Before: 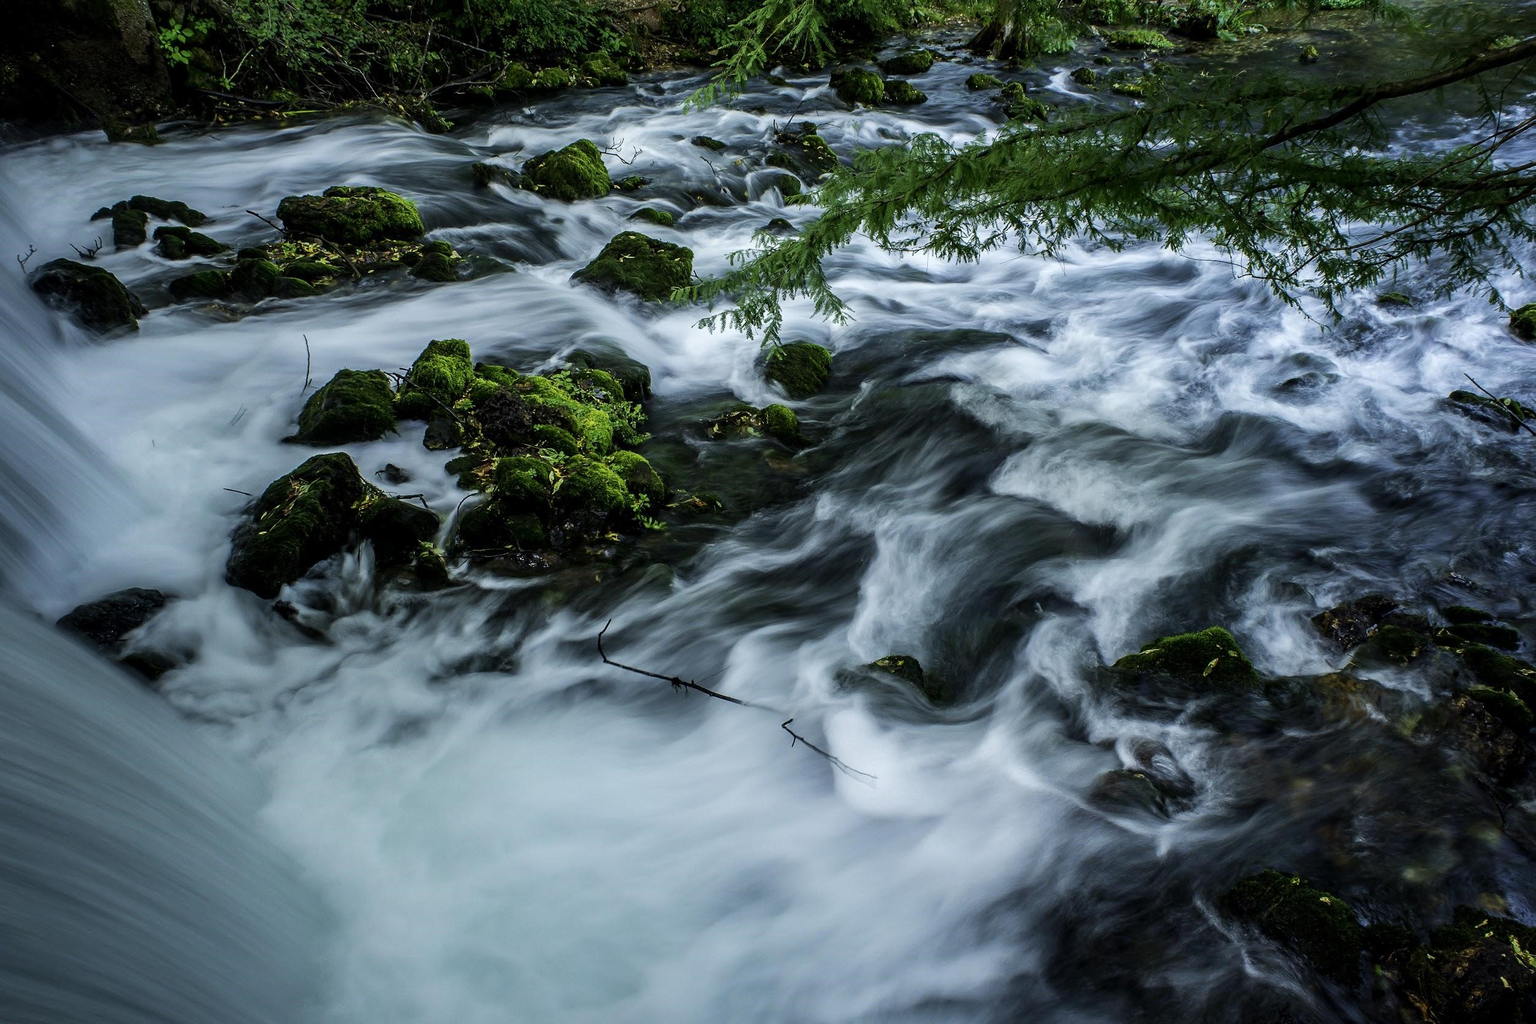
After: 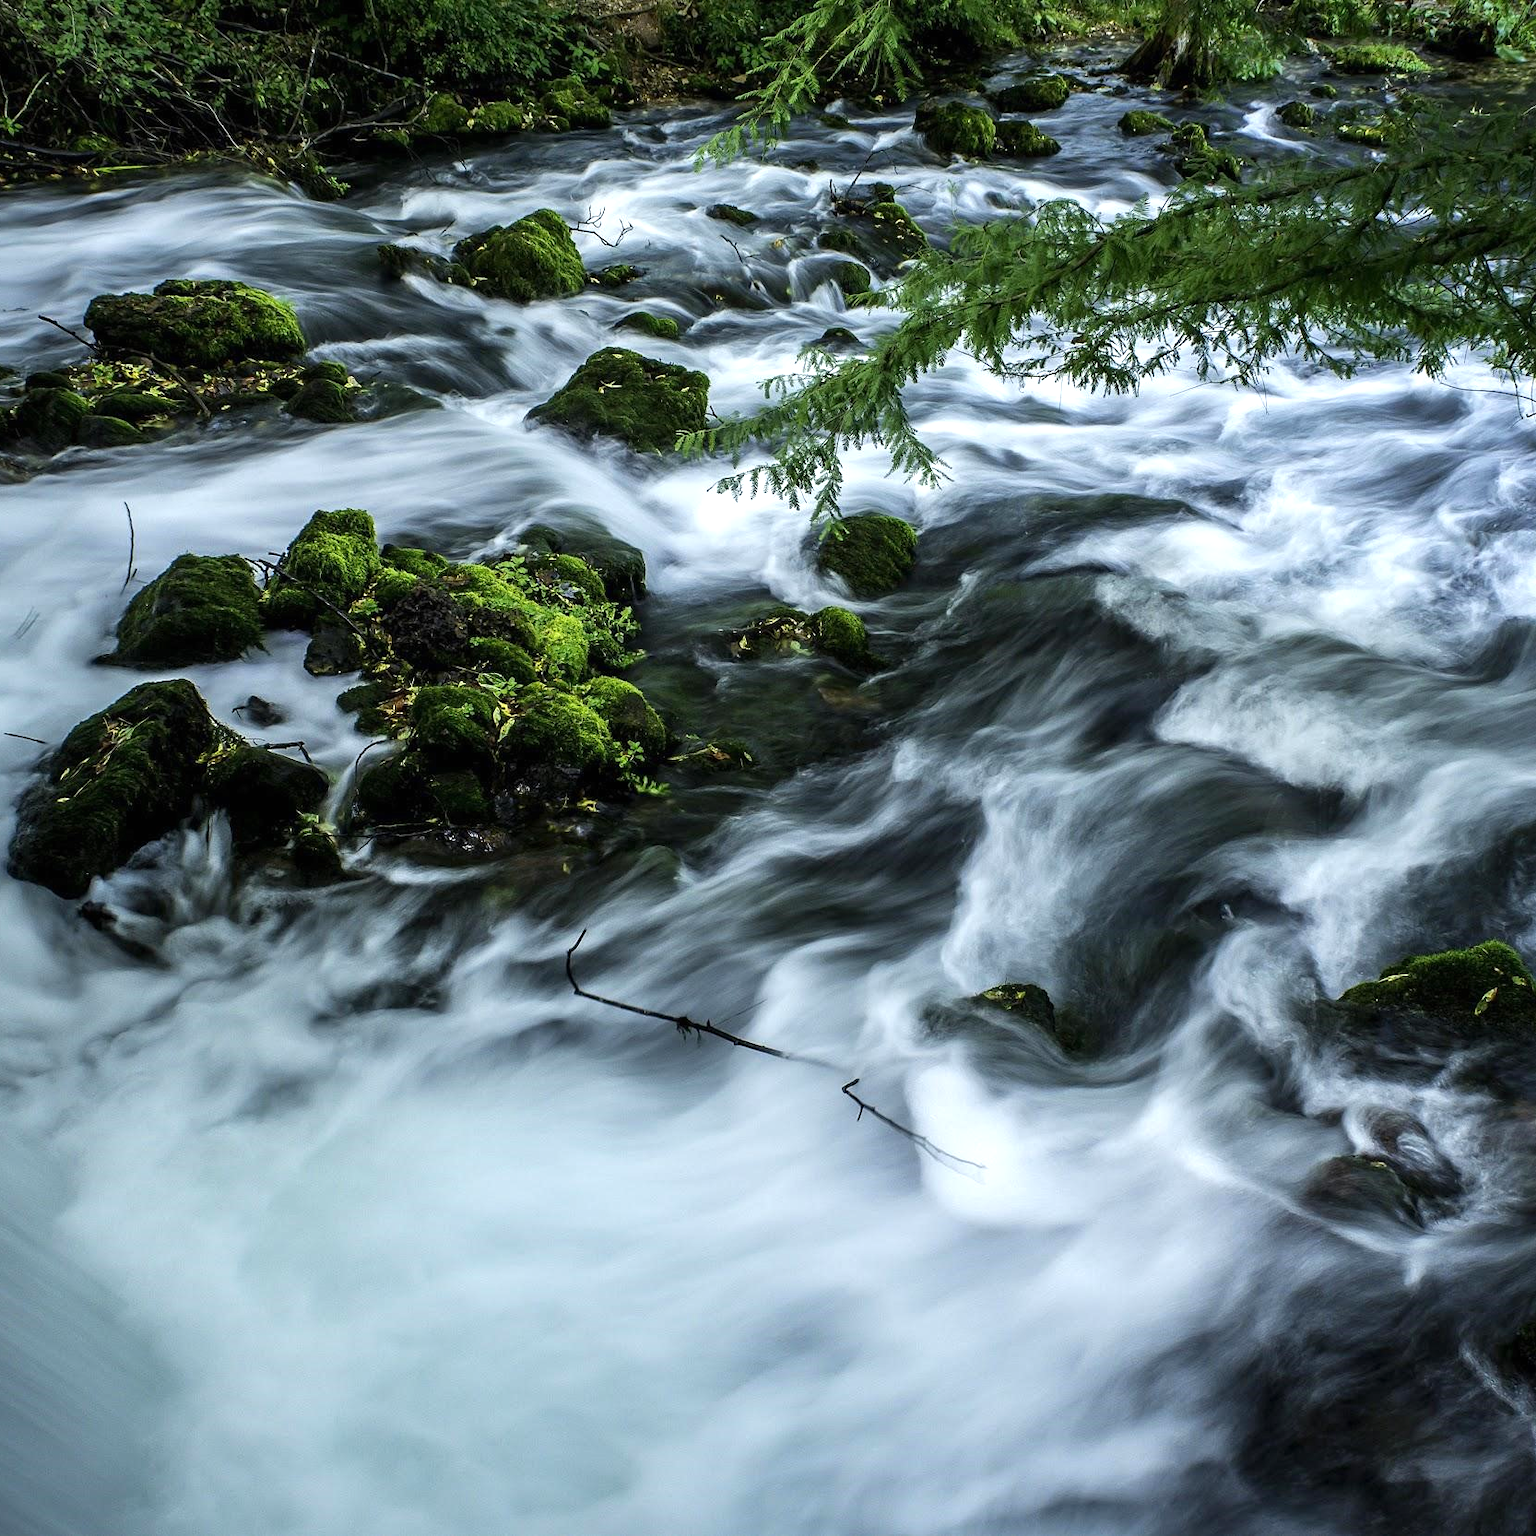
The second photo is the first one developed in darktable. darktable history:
crop and rotate: left 14.385%, right 18.948%
exposure: black level correction 0, exposure 0.5 EV, compensate highlight preservation false
